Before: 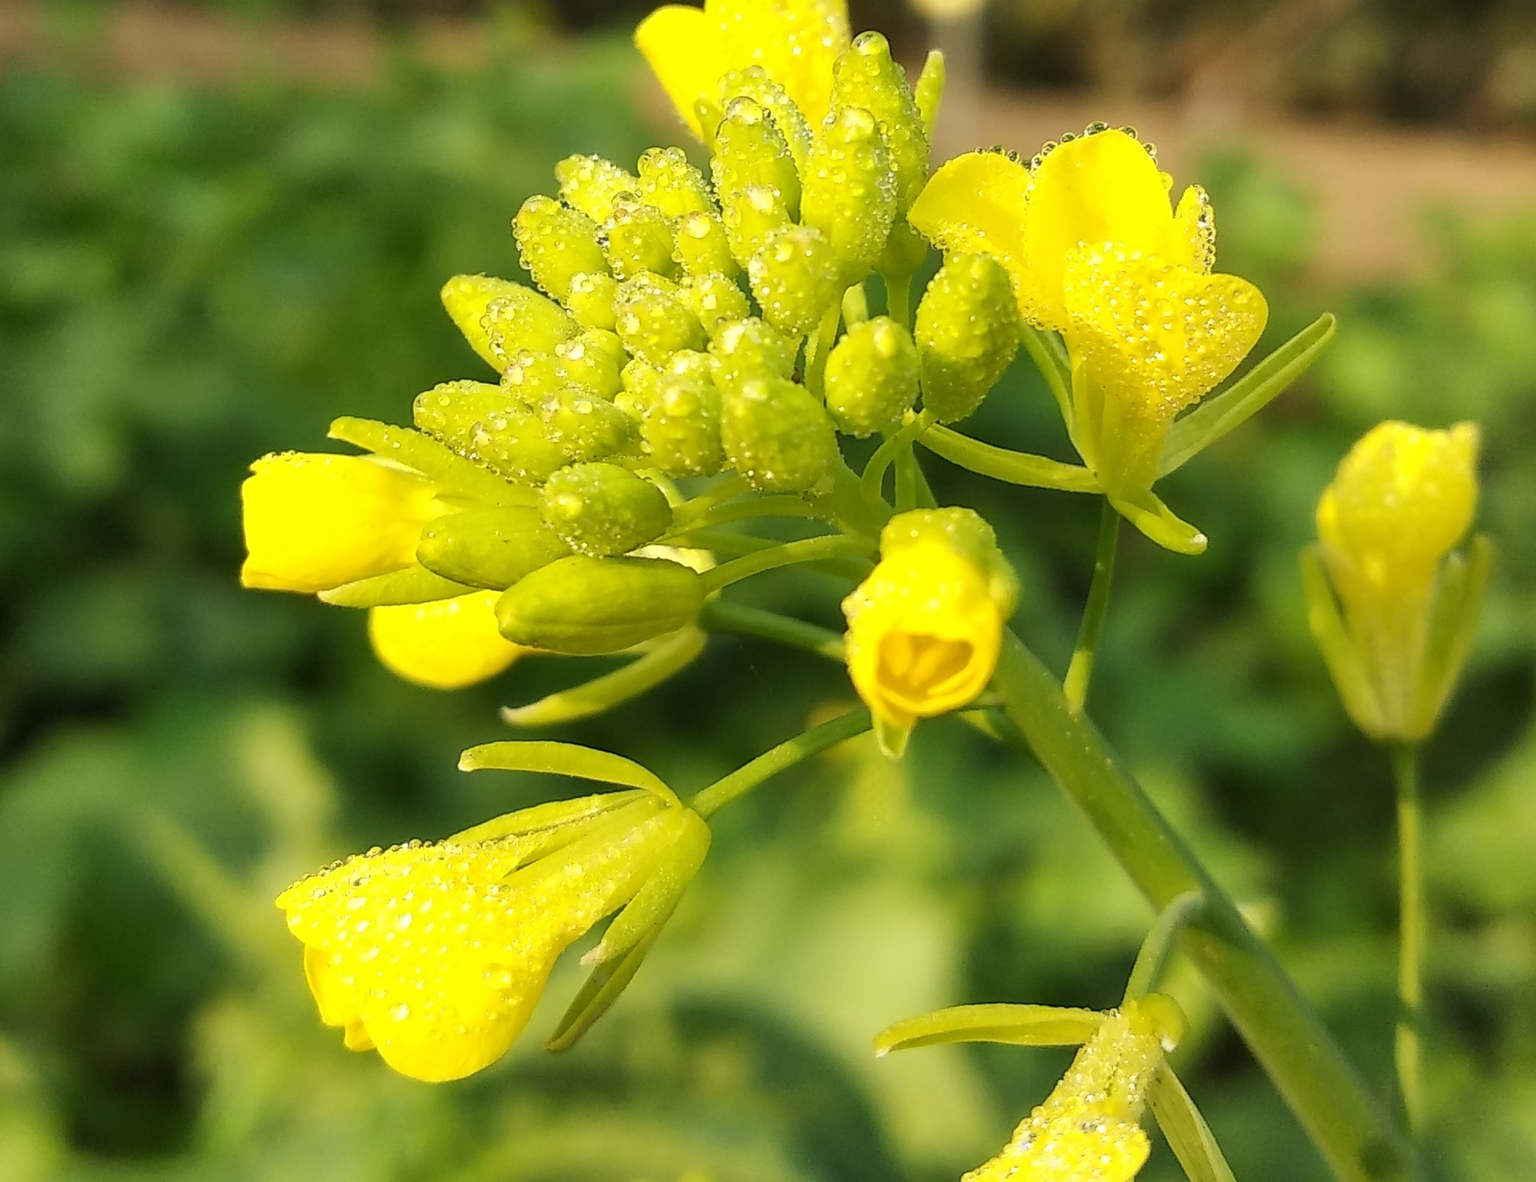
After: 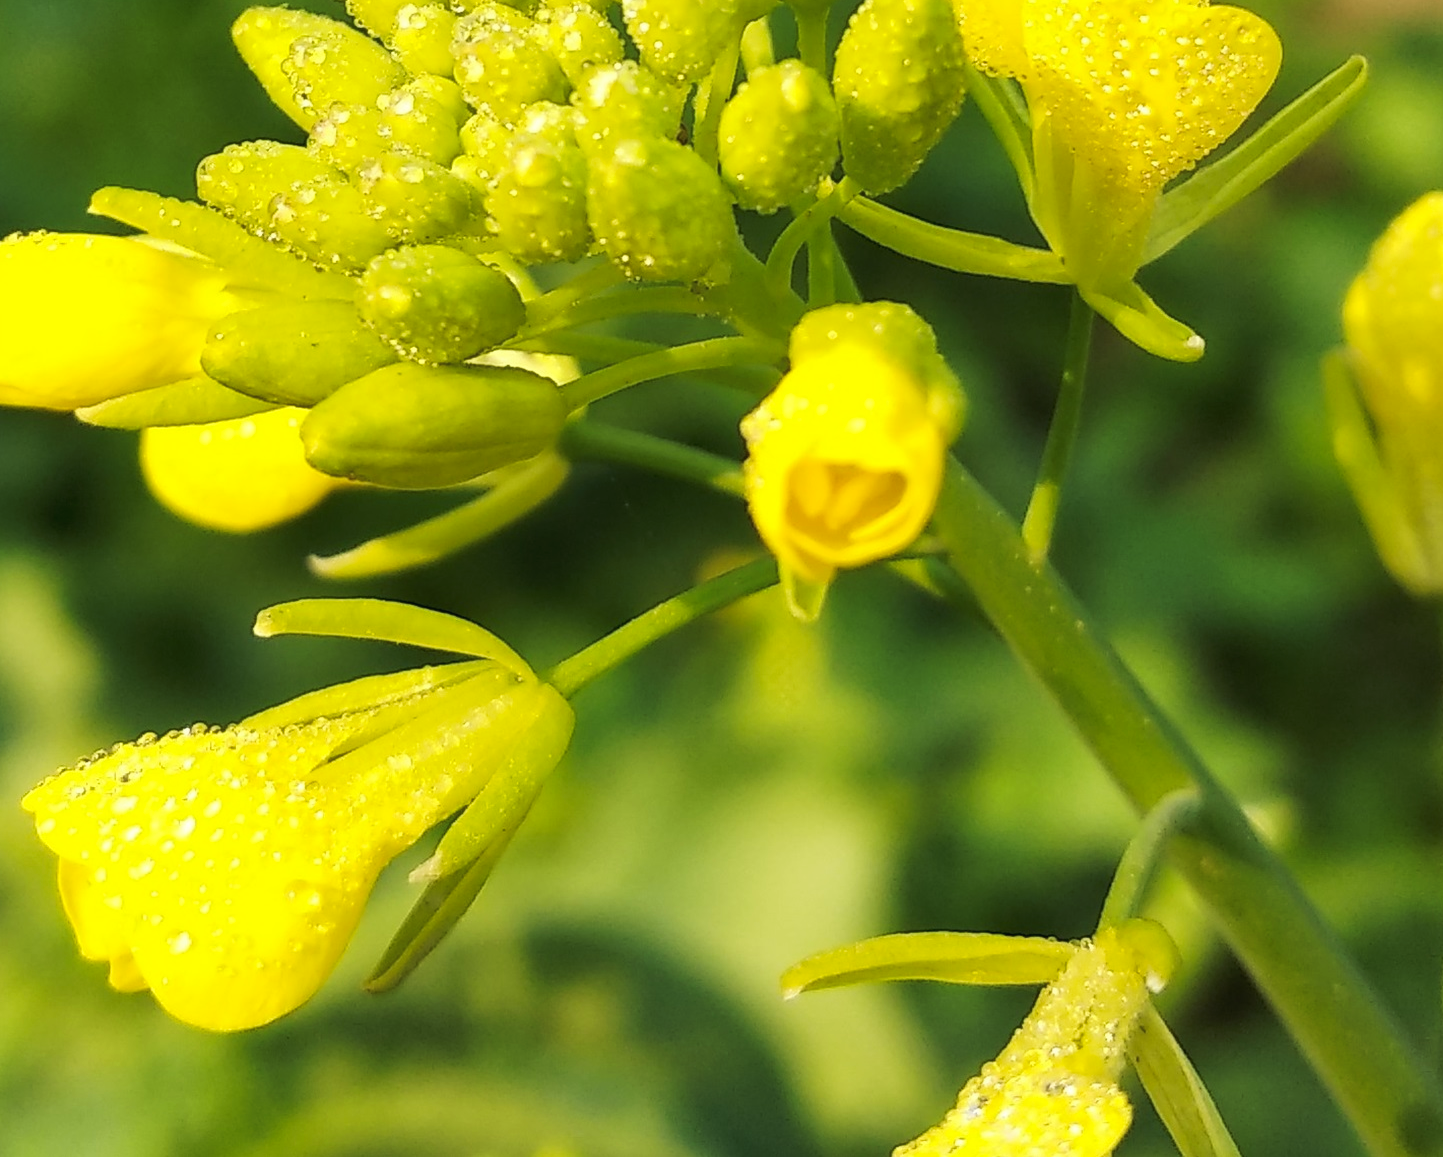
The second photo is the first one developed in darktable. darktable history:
crop: left 16.871%, top 22.857%, right 9.116%
tone curve: curves: ch0 [(0, 0) (0.003, 0.014) (0.011, 0.019) (0.025, 0.028) (0.044, 0.044) (0.069, 0.069) (0.1, 0.1) (0.136, 0.131) (0.177, 0.168) (0.224, 0.206) (0.277, 0.255) (0.335, 0.309) (0.399, 0.374) (0.468, 0.452) (0.543, 0.535) (0.623, 0.623) (0.709, 0.72) (0.801, 0.815) (0.898, 0.898) (1, 1)], preserve colors none
